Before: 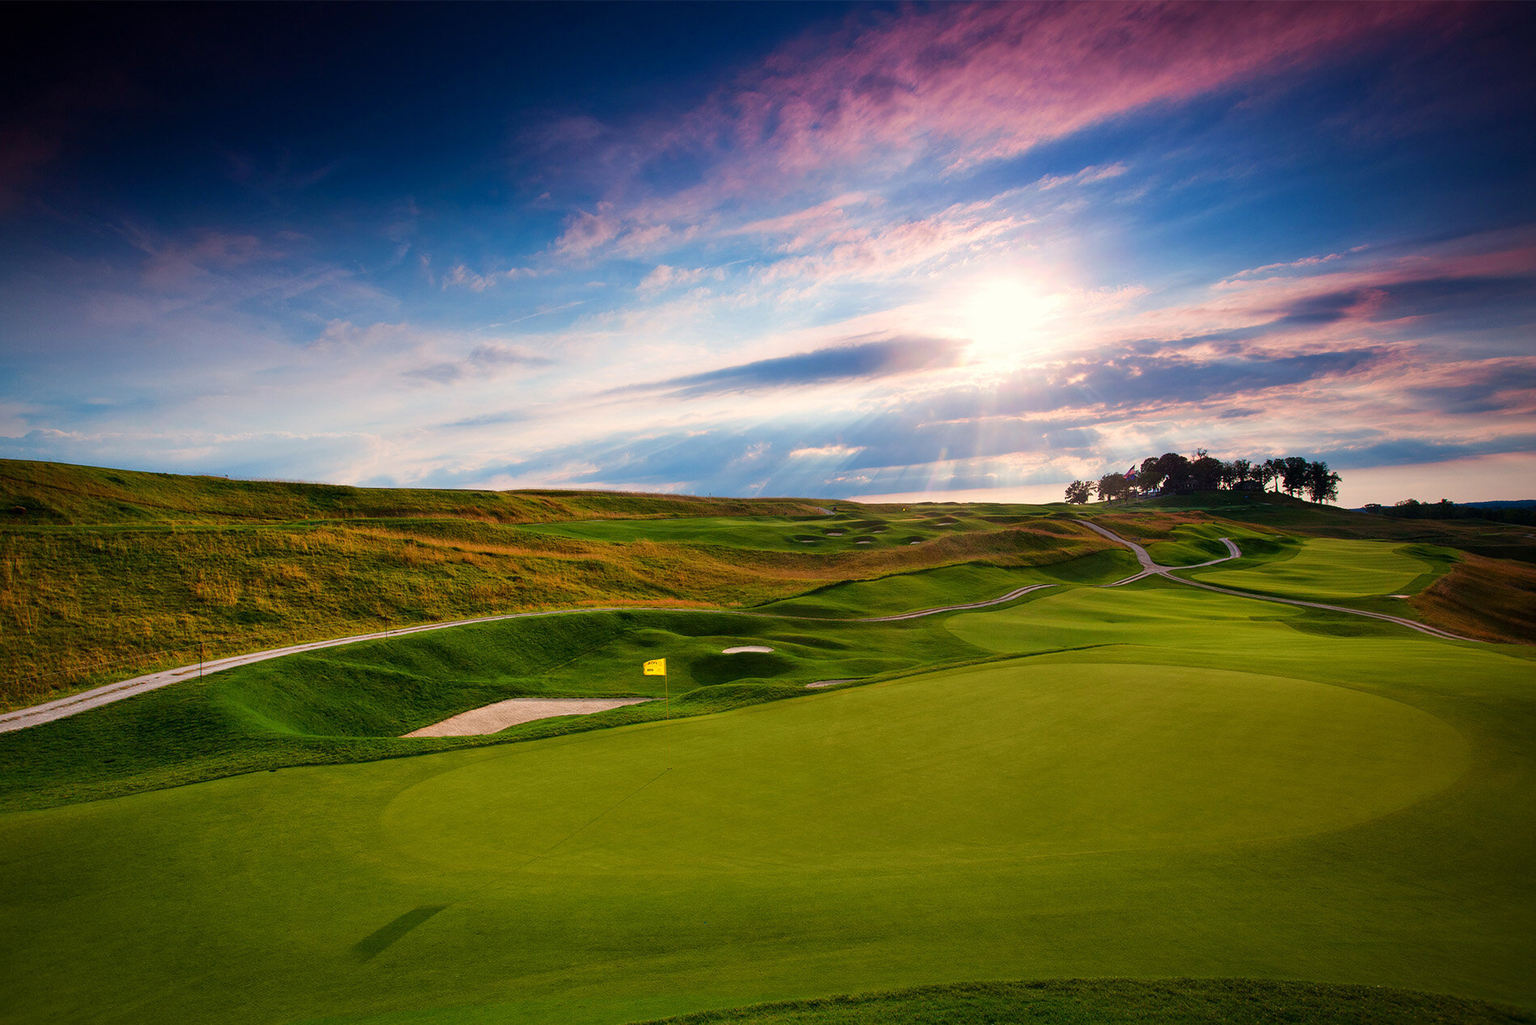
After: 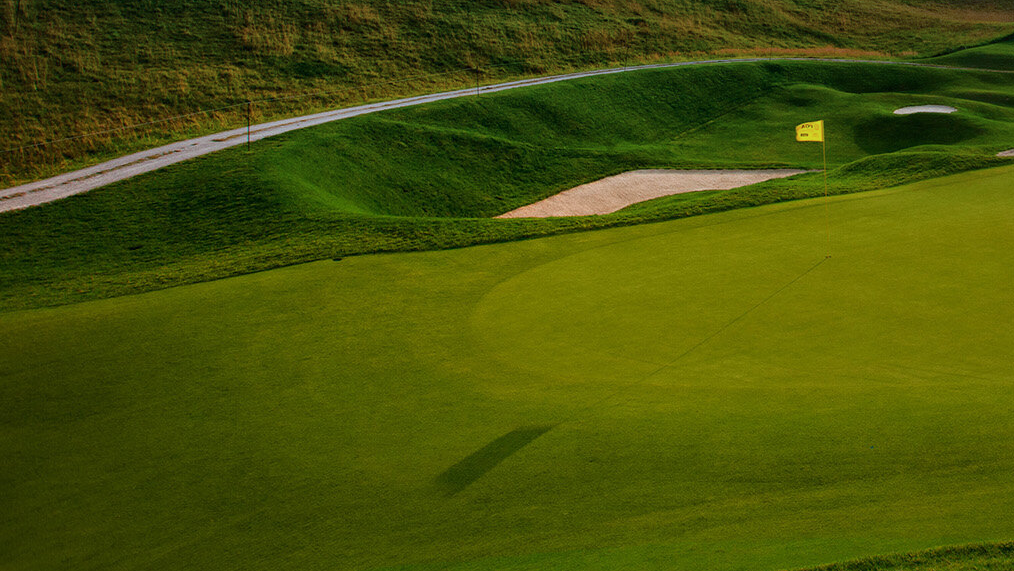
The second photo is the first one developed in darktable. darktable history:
crop and rotate: top 54.778%, right 46.61%, bottom 0.159%
graduated density: density 2.02 EV, hardness 44%, rotation 0.374°, offset 8.21, hue 208.8°, saturation 97%
